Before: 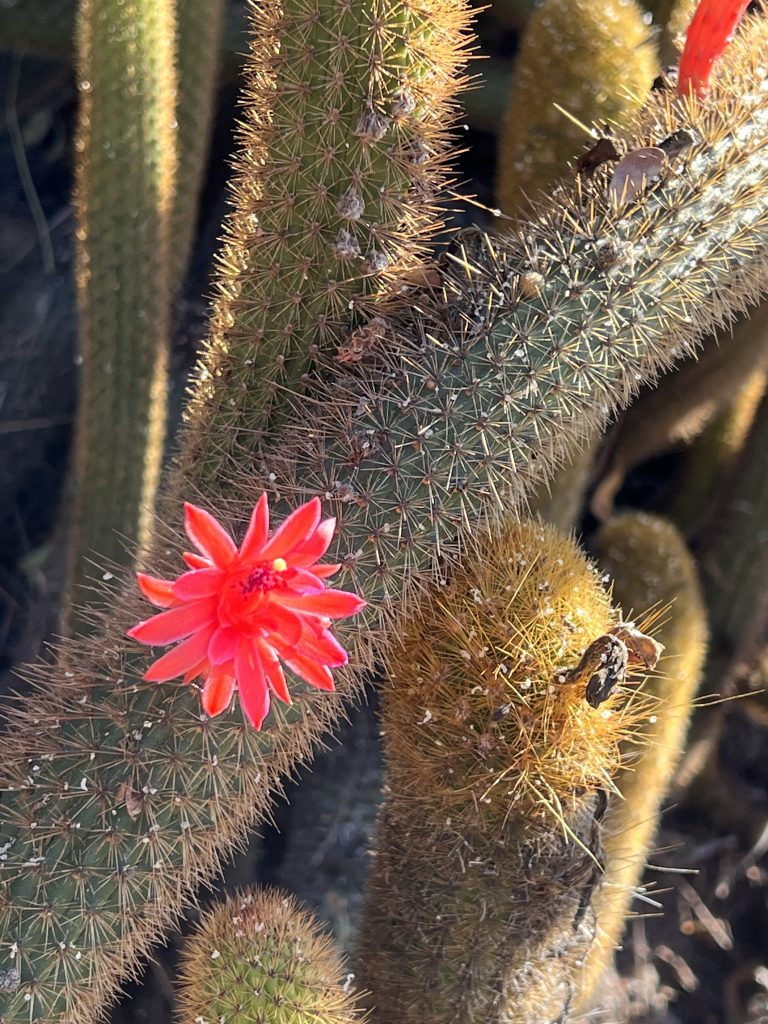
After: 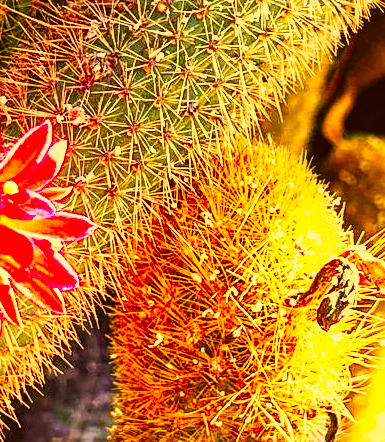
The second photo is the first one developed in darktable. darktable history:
base curve: curves: ch0 [(0, 0.003) (0.001, 0.002) (0.006, 0.004) (0.02, 0.022) (0.048, 0.086) (0.094, 0.234) (0.162, 0.431) (0.258, 0.629) (0.385, 0.8) (0.548, 0.918) (0.751, 0.988) (1, 1)], preserve colors none
exposure: black level correction 0, exposure 0.5 EV, compensate exposure bias true, compensate highlight preservation false
crop: left 35.033%, top 36.82%, right 14.823%, bottom 19.994%
local contrast: on, module defaults
color balance rgb: perceptual saturation grading › global saturation 25.721%, perceptual brilliance grading › global brilliance 15.219%, perceptual brilliance grading › shadows -35.683%, global vibrance 30.442%, contrast 9.898%
color correction: highlights a* 10.78, highlights b* 30.48, shadows a* 2.72, shadows b* 17.69, saturation 1.75
sharpen: amount 0.202
